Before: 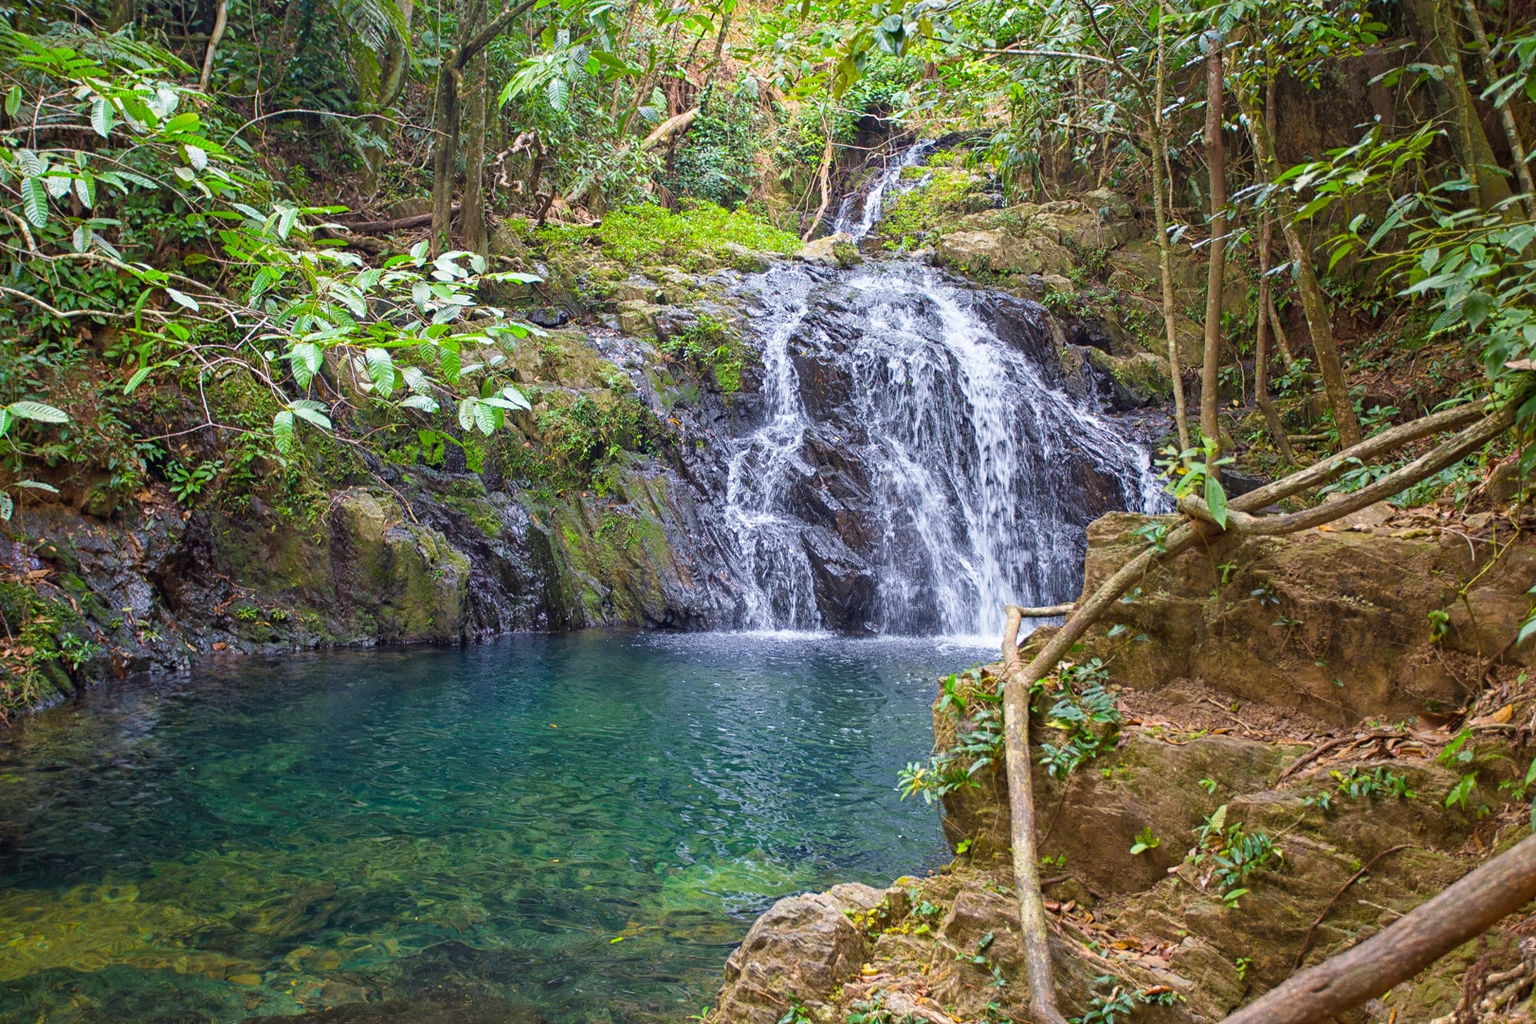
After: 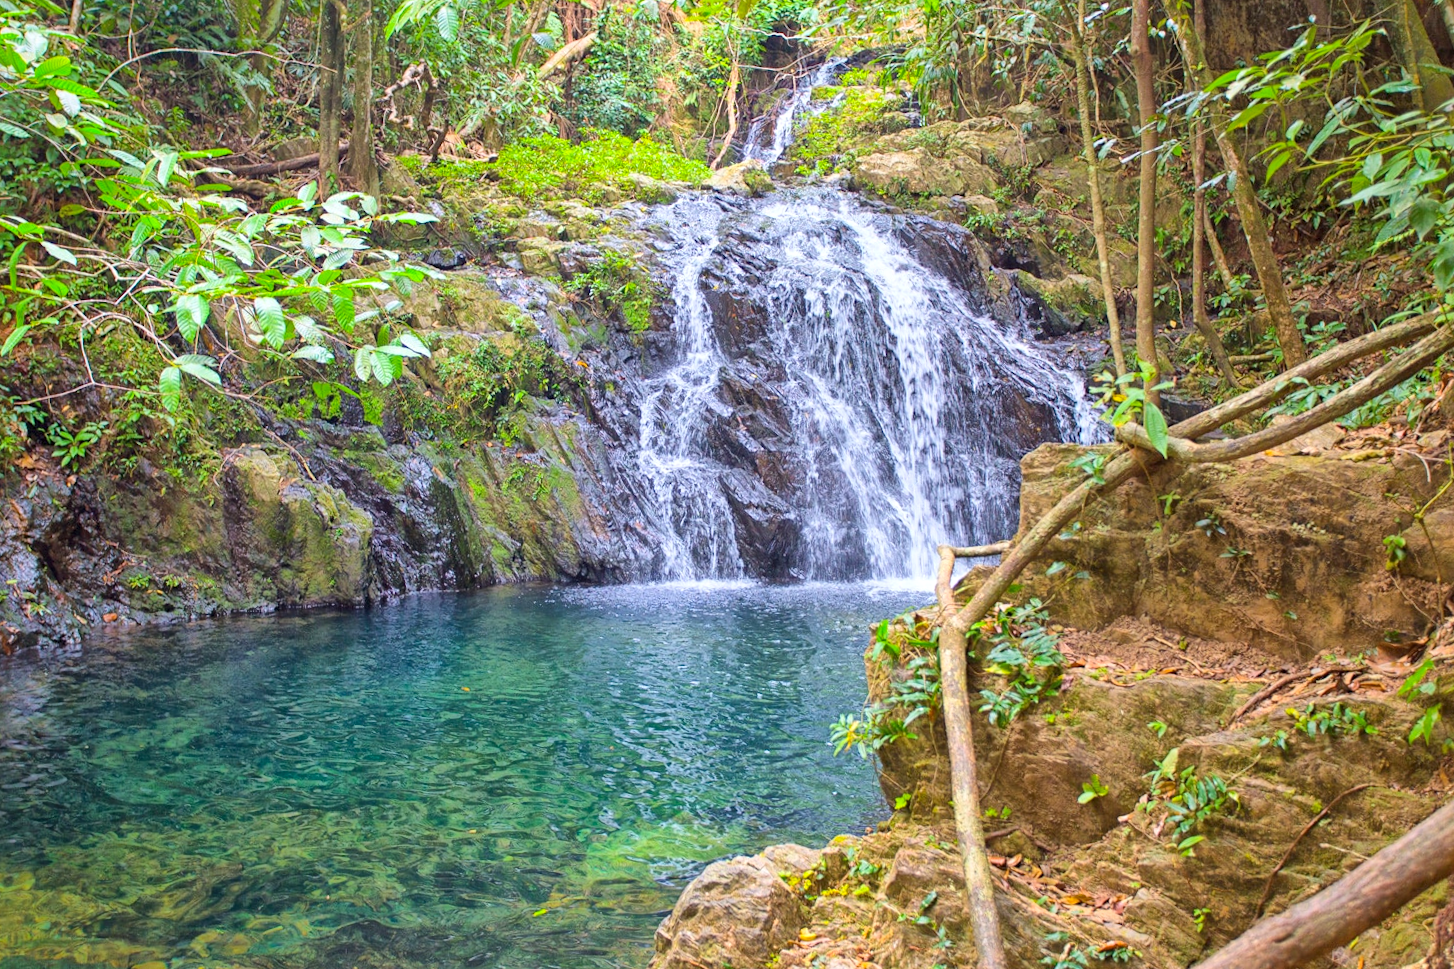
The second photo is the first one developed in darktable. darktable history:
exposure: black level correction 0, exposure 1.015 EV, compensate exposure bias true, compensate highlight preservation false
crop and rotate: angle 1.96°, left 5.673%, top 5.673%
global tonemap: drago (1, 100), detail 1
local contrast: mode bilateral grid, contrast 20, coarseness 50, detail 120%, midtone range 0.2
